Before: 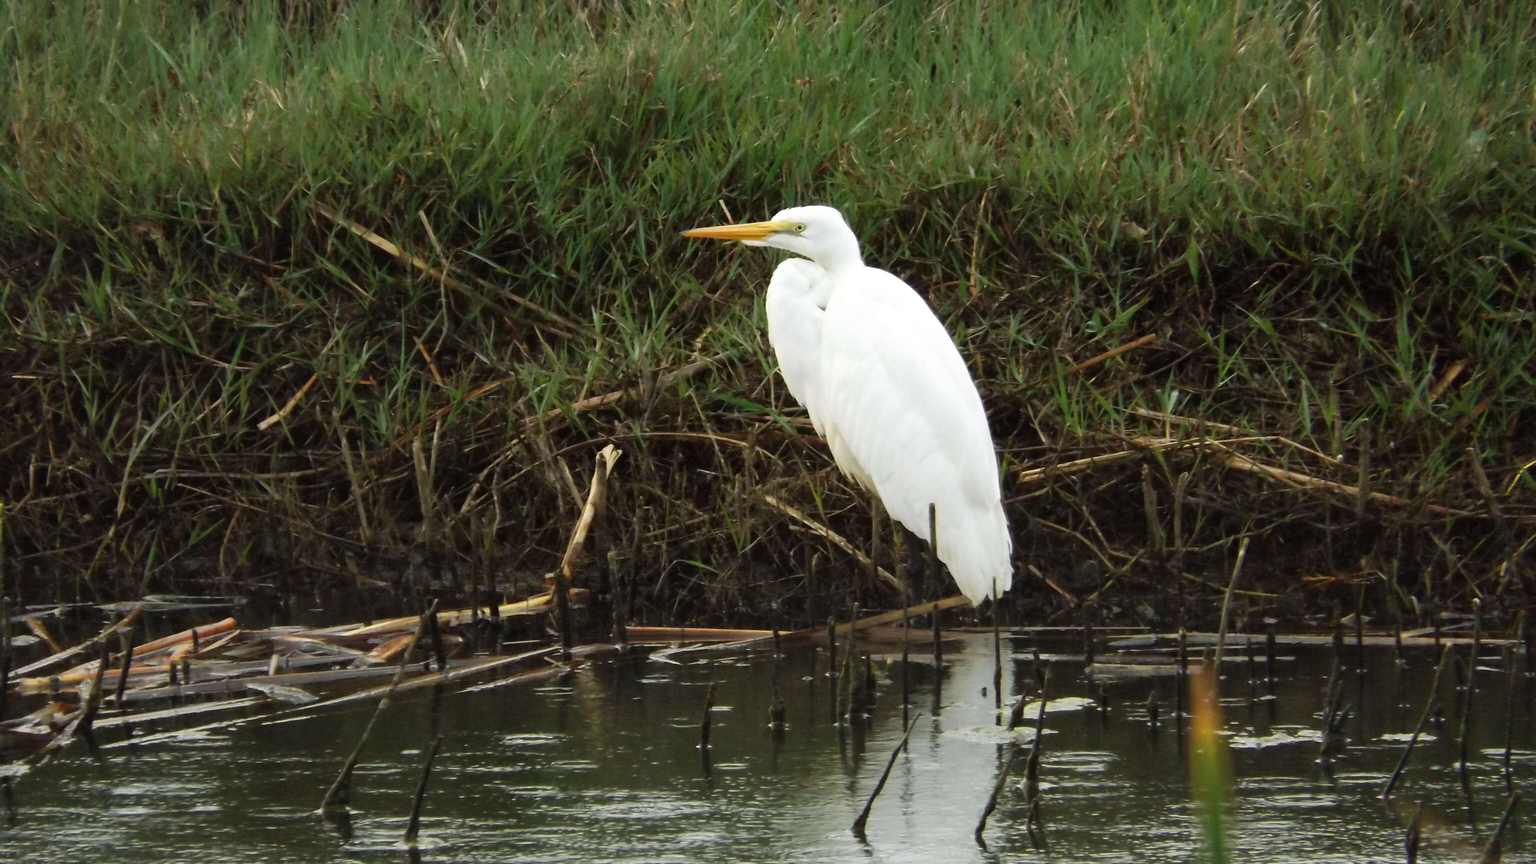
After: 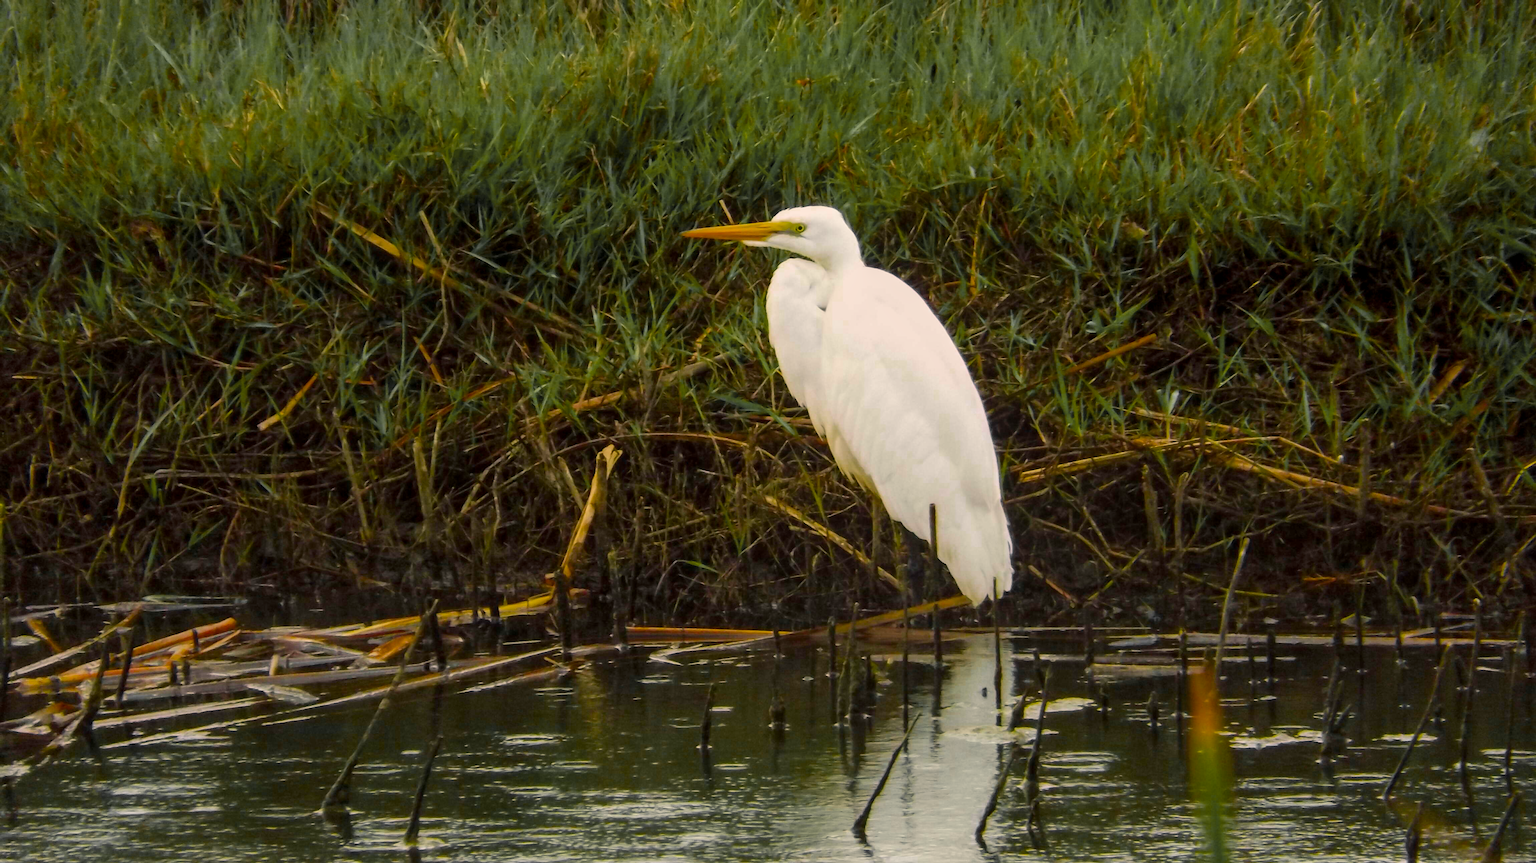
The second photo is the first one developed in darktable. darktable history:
local contrast: on, module defaults
crop: bottom 0.076%
color balance rgb: highlights gain › chroma 3.017%, highlights gain › hue 60.06°, perceptual saturation grading › global saturation 24.924%, global vibrance 50.824%
color zones: curves: ch0 [(0.004, 0.388) (0.125, 0.392) (0.25, 0.404) (0.375, 0.5) (0.5, 0.5) (0.625, 0.5) (0.75, 0.5) (0.875, 0.5)]; ch1 [(0, 0.5) (0.125, 0.5) (0.25, 0.5) (0.375, 0.124) (0.524, 0.124) (0.645, 0.128) (0.789, 0.132) (0.914, 0.096) (0.998, 0.068)]
